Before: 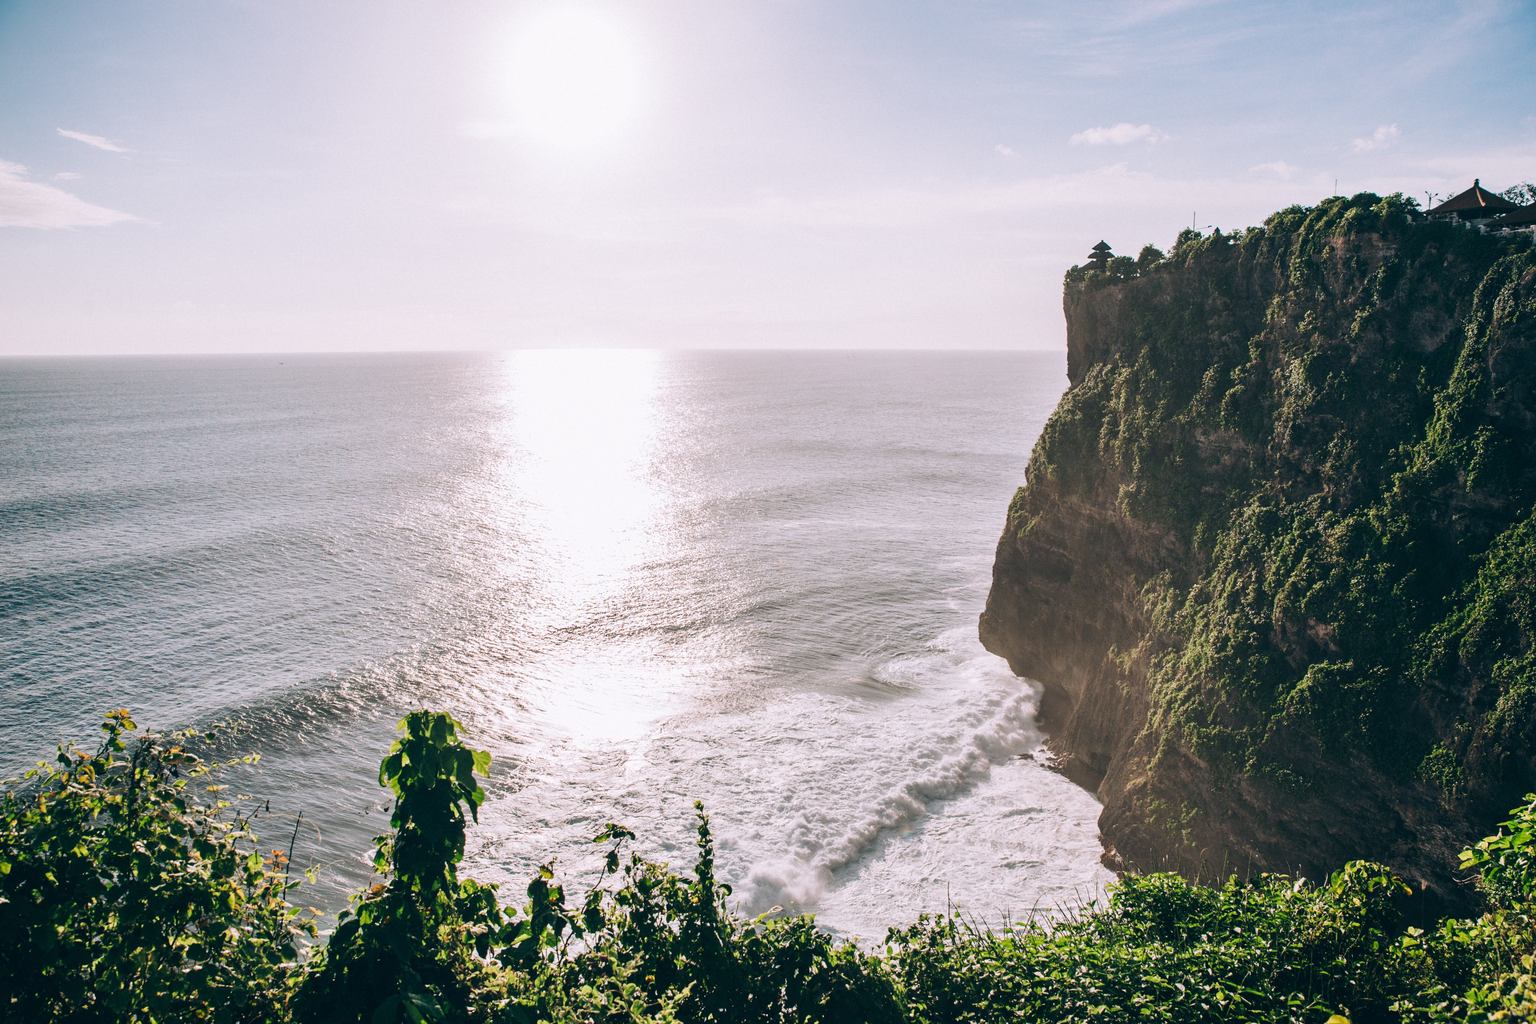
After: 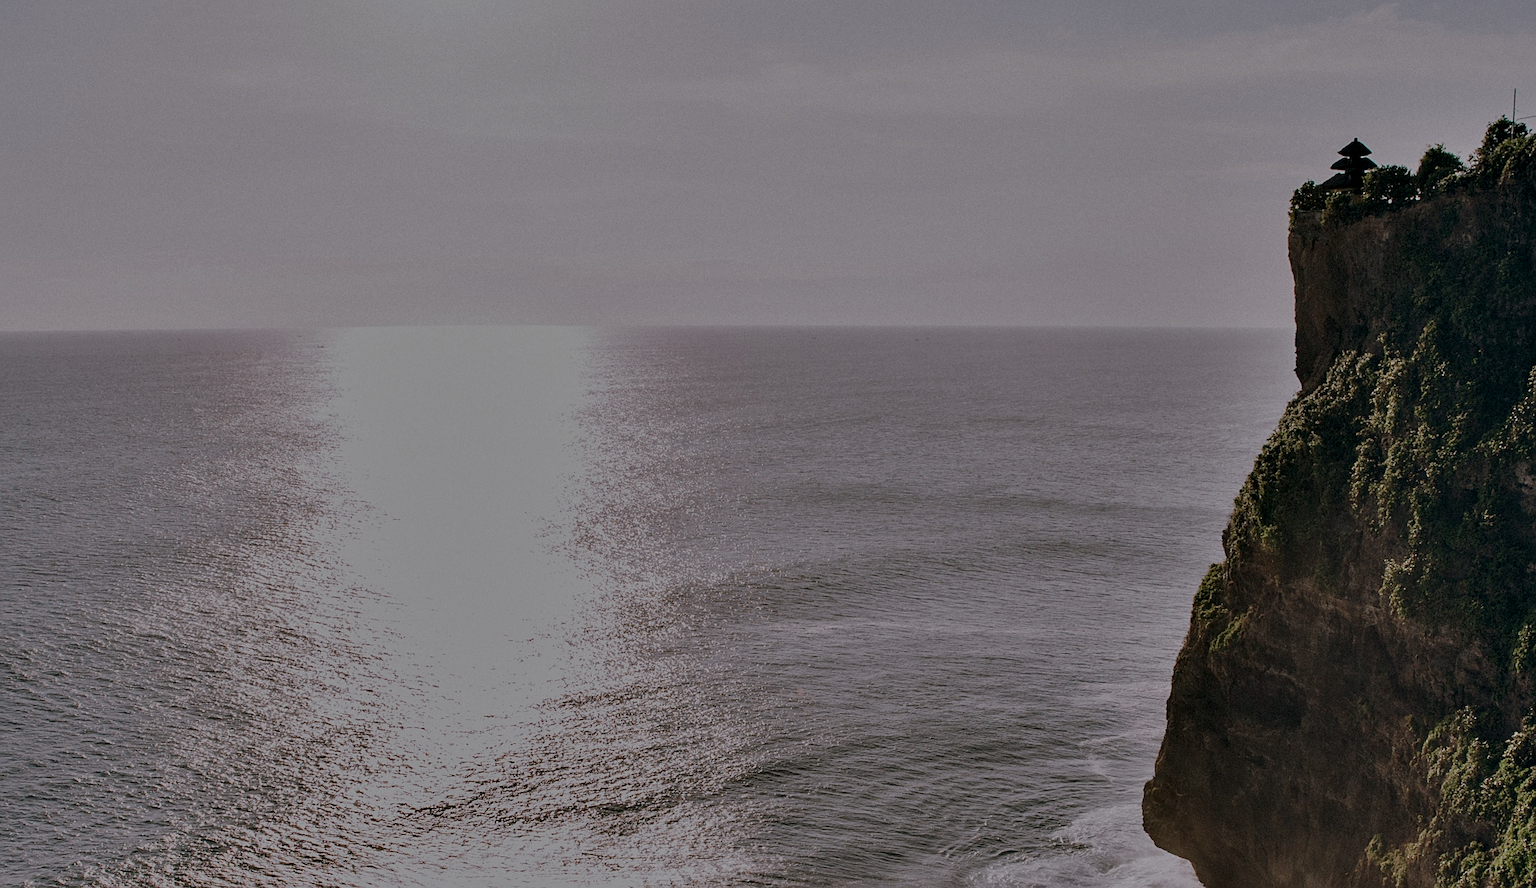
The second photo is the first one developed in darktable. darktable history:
local contrast: mode bilateral grid, contrast 11, coarseness 25, detail 115%, midtone range 0.2
exposure: exposure -1.904 EV, compensate highlight preservation false
crop: left 20.653%, top 15.672%, right 21.409%, bottom 34.035%
color balance rgb: power › hue 75.42°, perceptual saturation grading › global saturation 0.625%, perceptual saturation grading › highlights -25.906%, perceptual saturation grading › shadows 29.515%
sharpen: on, module defaults
contrast equalizer: y [[0.6 ×6], [0.55 ×6], [0 ×6], [0 ×6], [0 ×6]]
